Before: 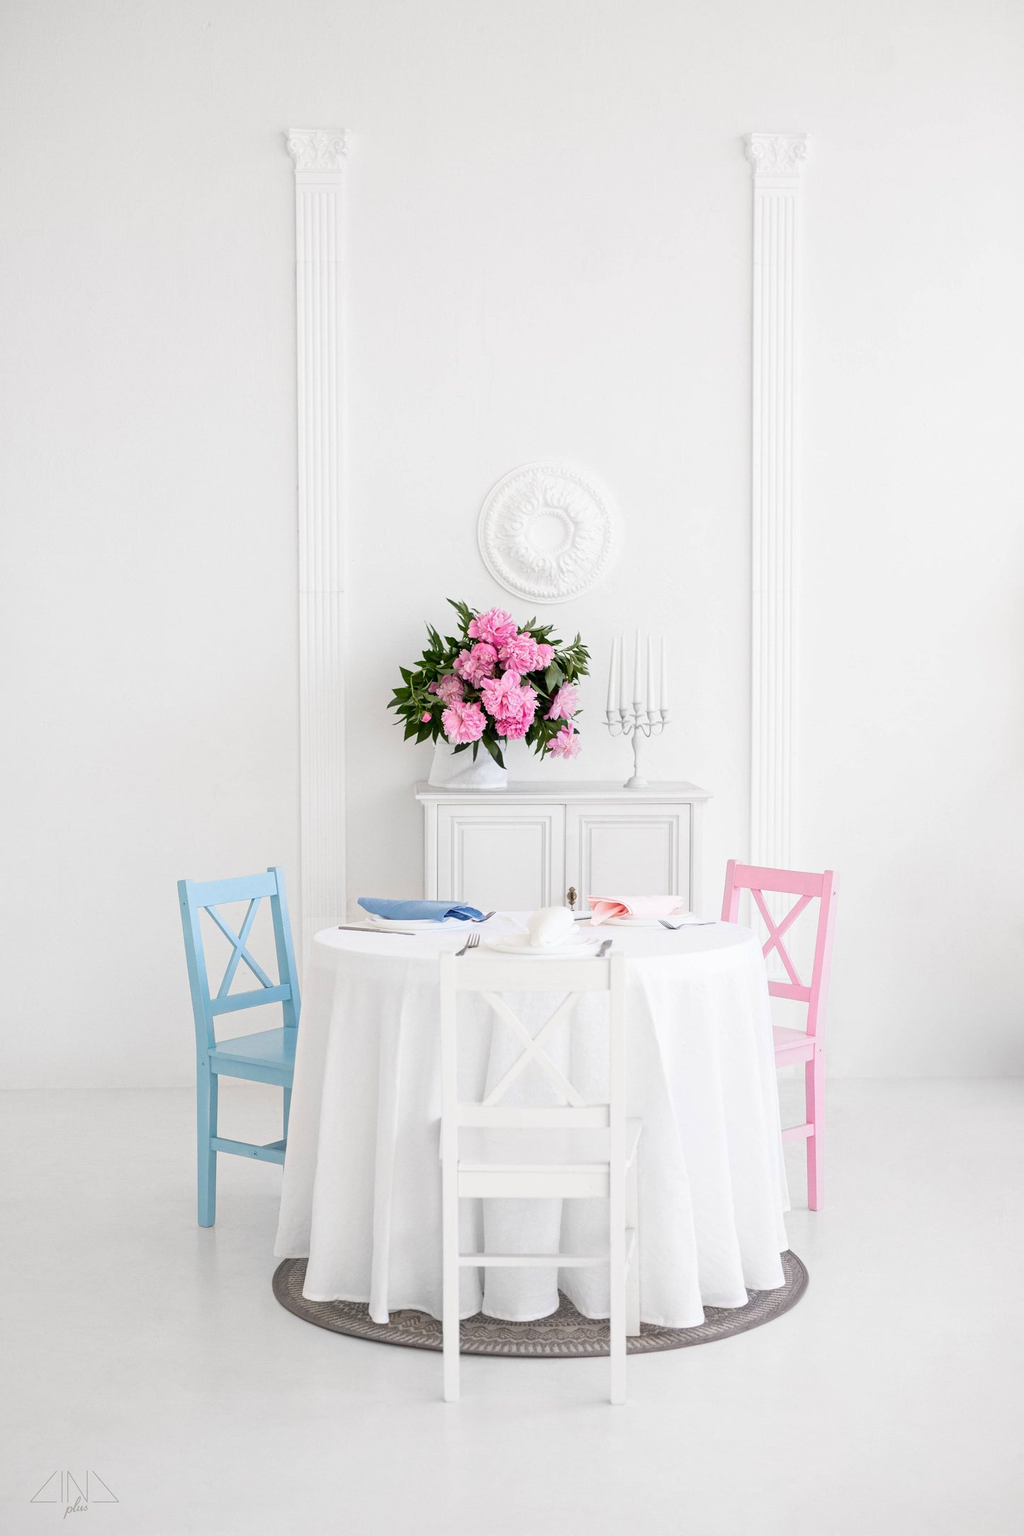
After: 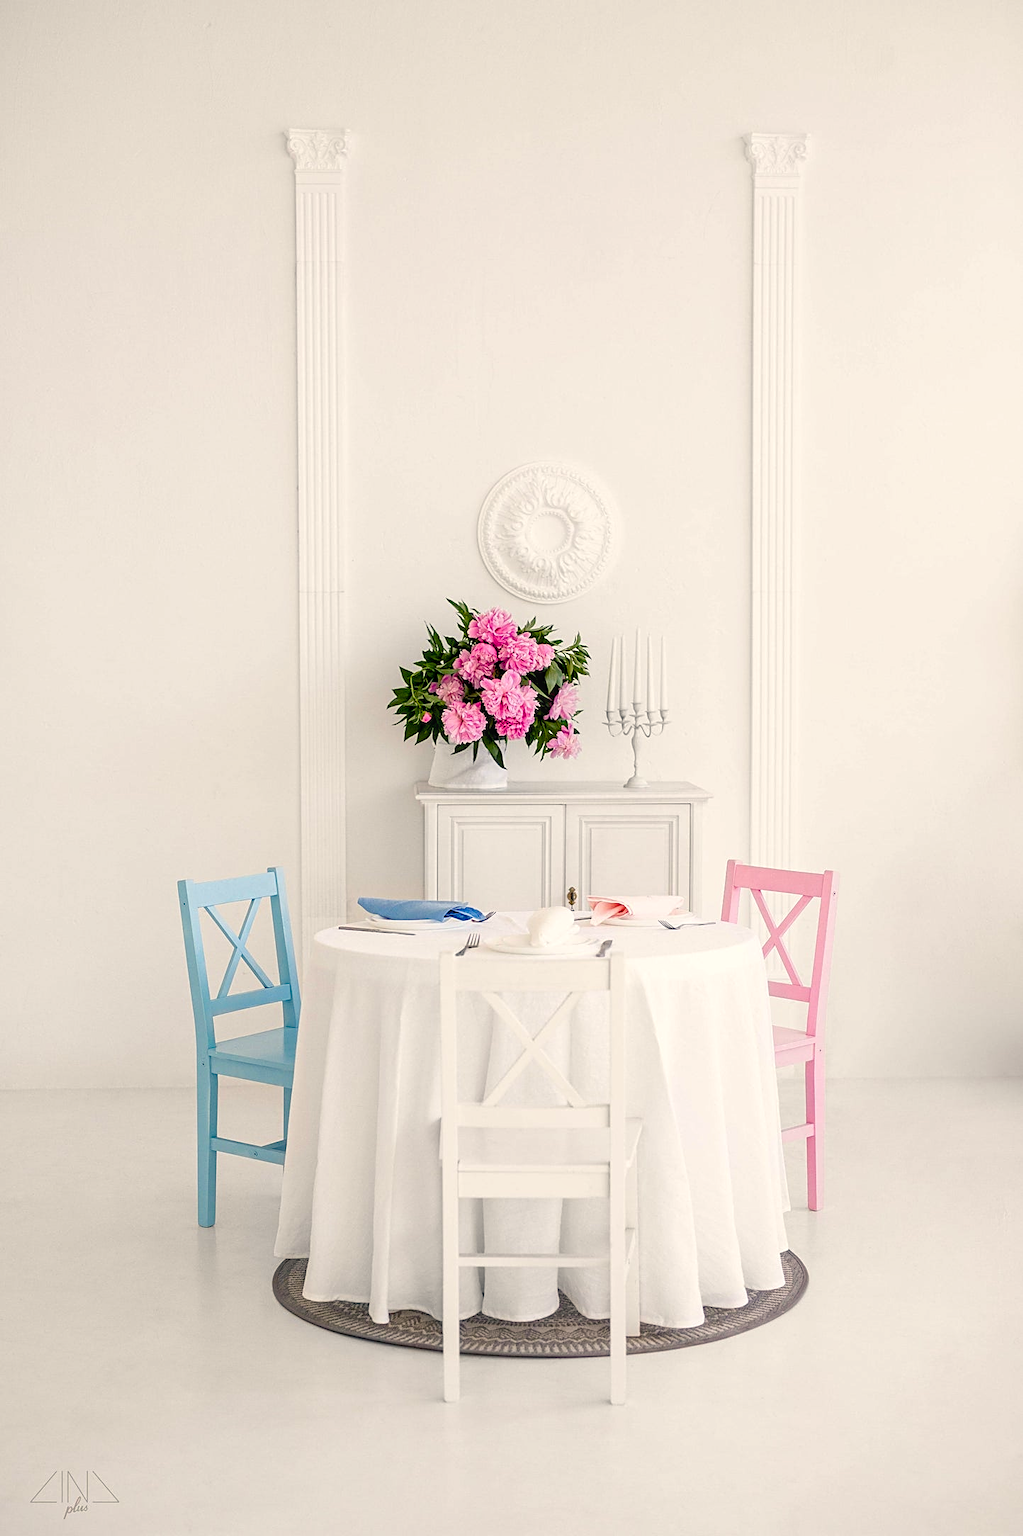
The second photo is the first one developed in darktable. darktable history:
sharpen: on, module defaults
local contrast: on, module defaults
color balance rgb: shadows lift › chroma 3%, shadows lift › hue 240.84°, highlights gain › chroma 3%, highlights gain › hue 73.2°, global offset › luminance -0.5%, perceptual saturation grading › global saturation 20%, perceptual saturation grading › highlights -25%, perceptual saturation grading › shadows 50%, global vibrance 25.26%
